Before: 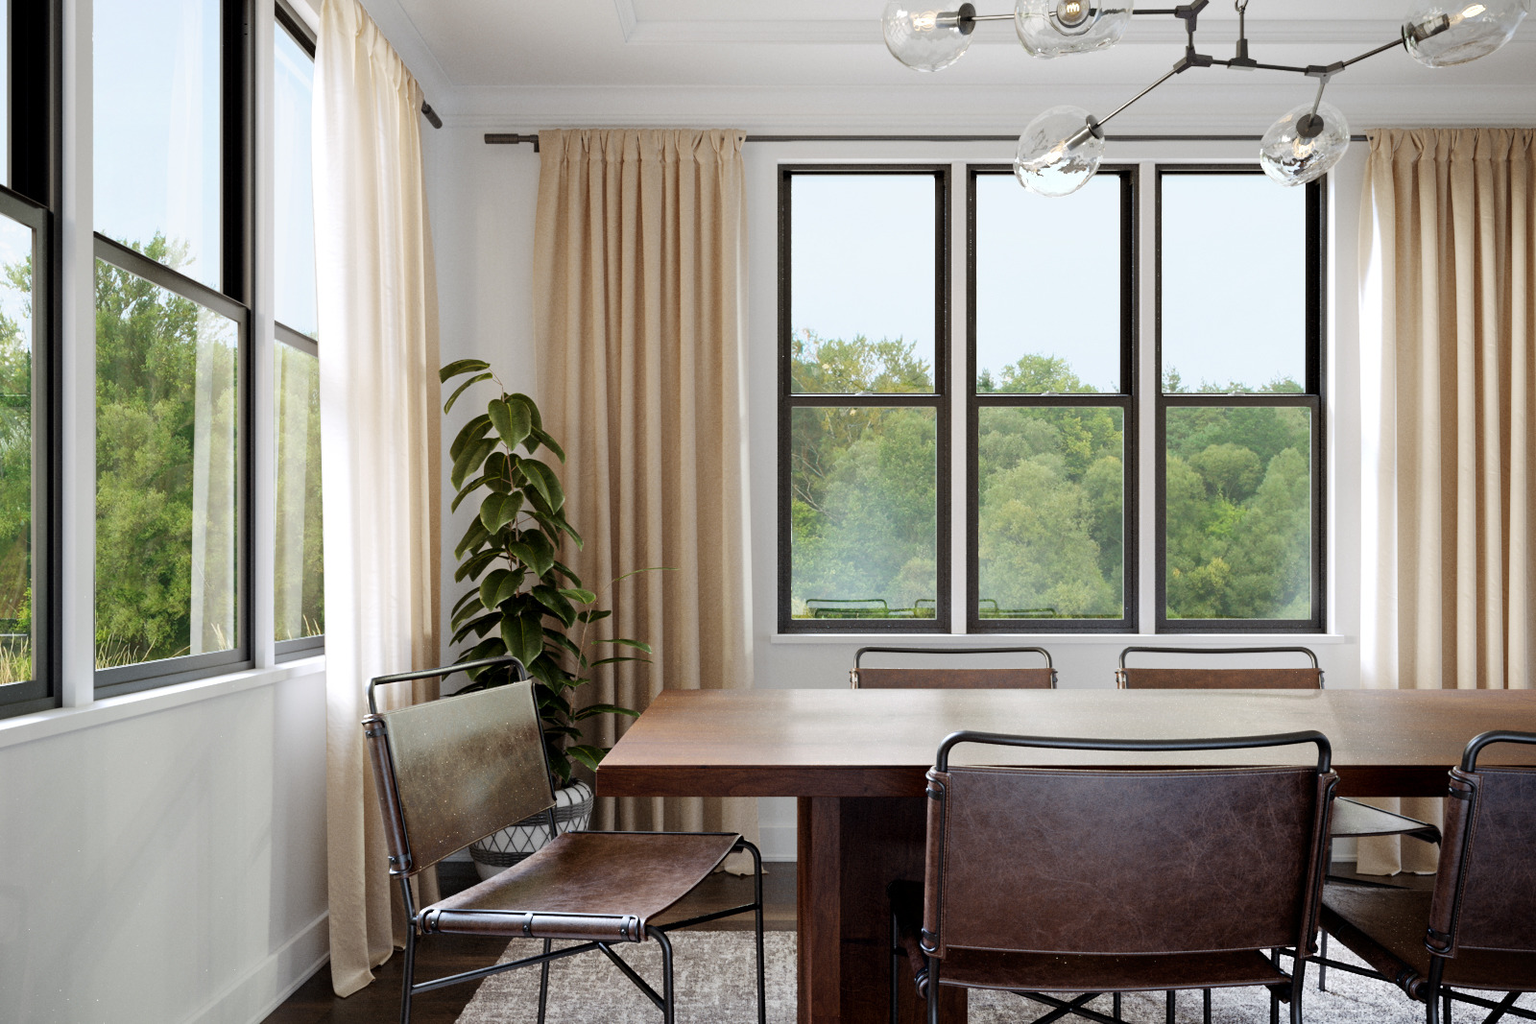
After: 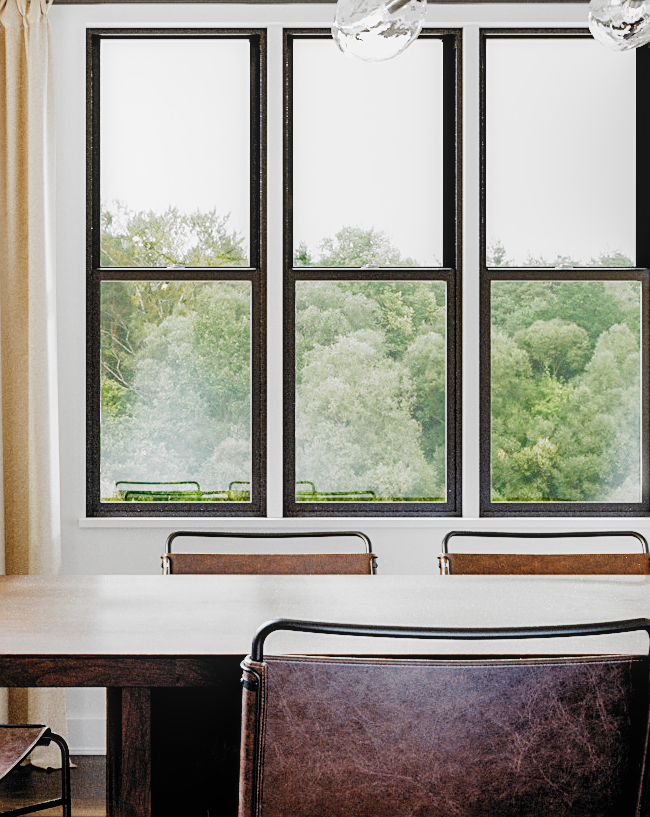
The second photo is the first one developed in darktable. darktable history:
contrast equalizer: octaves 7, y [[0.5, 0.542, 0.583, 0.625, 0.667, 0.708], [0.5 ×6], [0.5 ×6], [0 ×6], [0 ×6]], mix -0.206
crop: left 45.294%, top 13.496%, right 14.038%, bottom 9.898%
filmic rgb: black relative exposure -5.11 EV, white relative exposure 3.97 EV, threshold 2.94 EV, hardness 2.89, contrast 1.298, highlights saturation mix -29.51%, preserve chrominance no, color science v3 (2019), use custom middle-gray values true, enable highlight reconstruction true
sharpen: on, module defaults
color balance rgb: global offset › hue 171.45°, linear chroma grading › global chroma 15.094%, perceptual saturation grading › global saturation 0.372%
local contrast: on, module defaults
exposure: exposure 0.606 EV, compensate highlight preservation false
